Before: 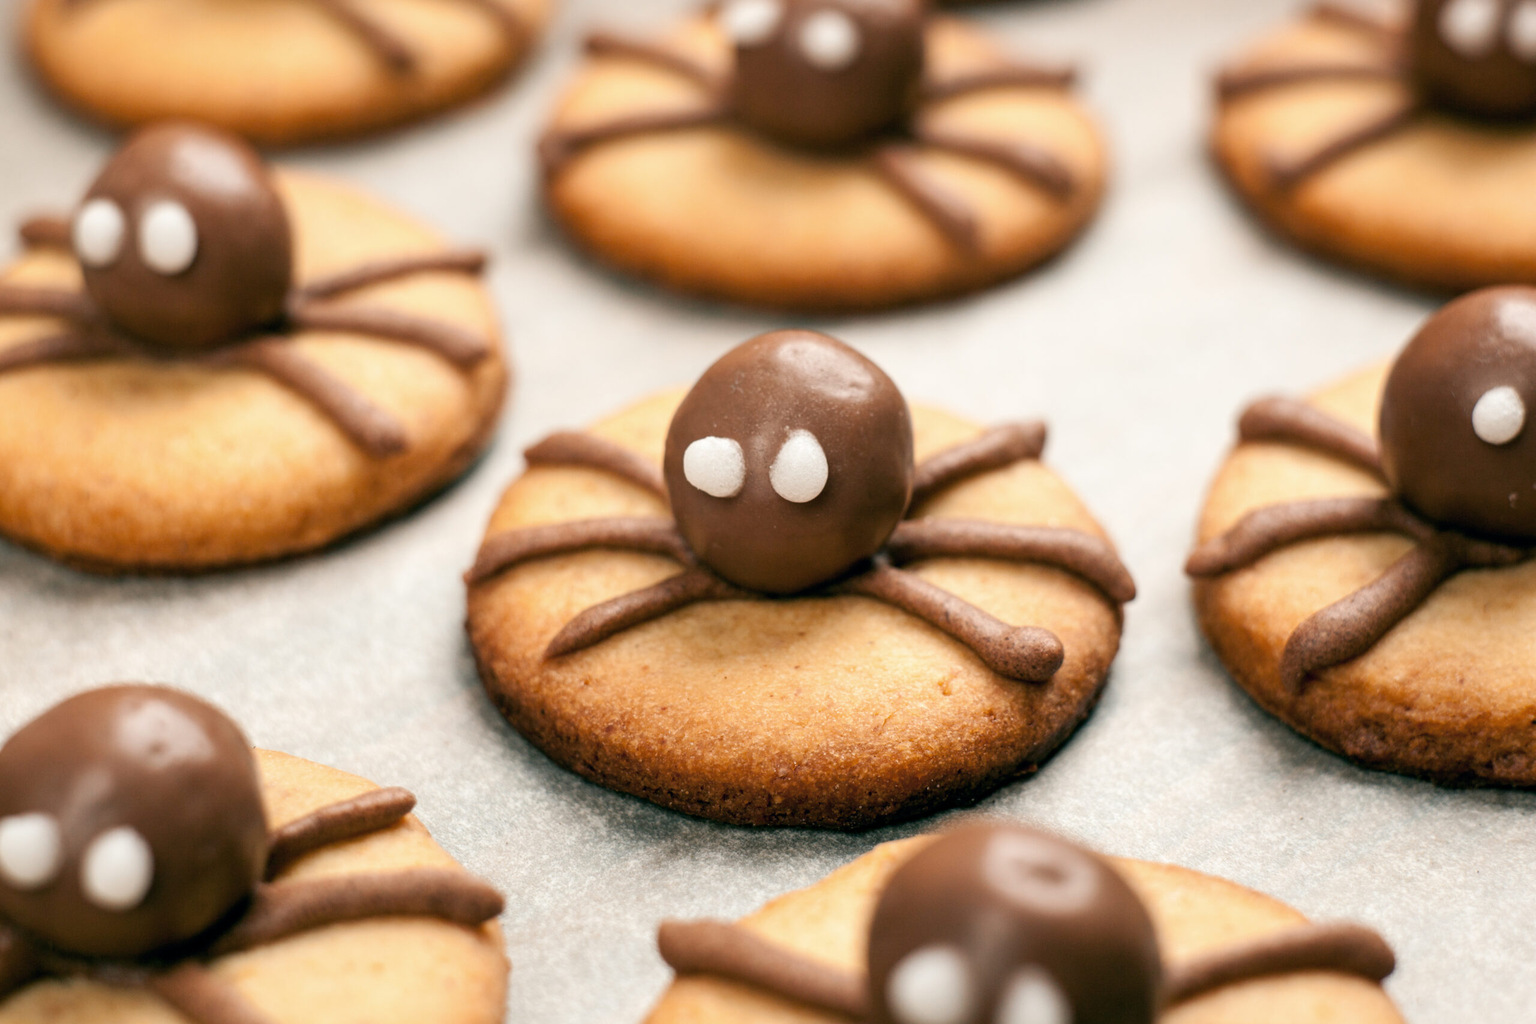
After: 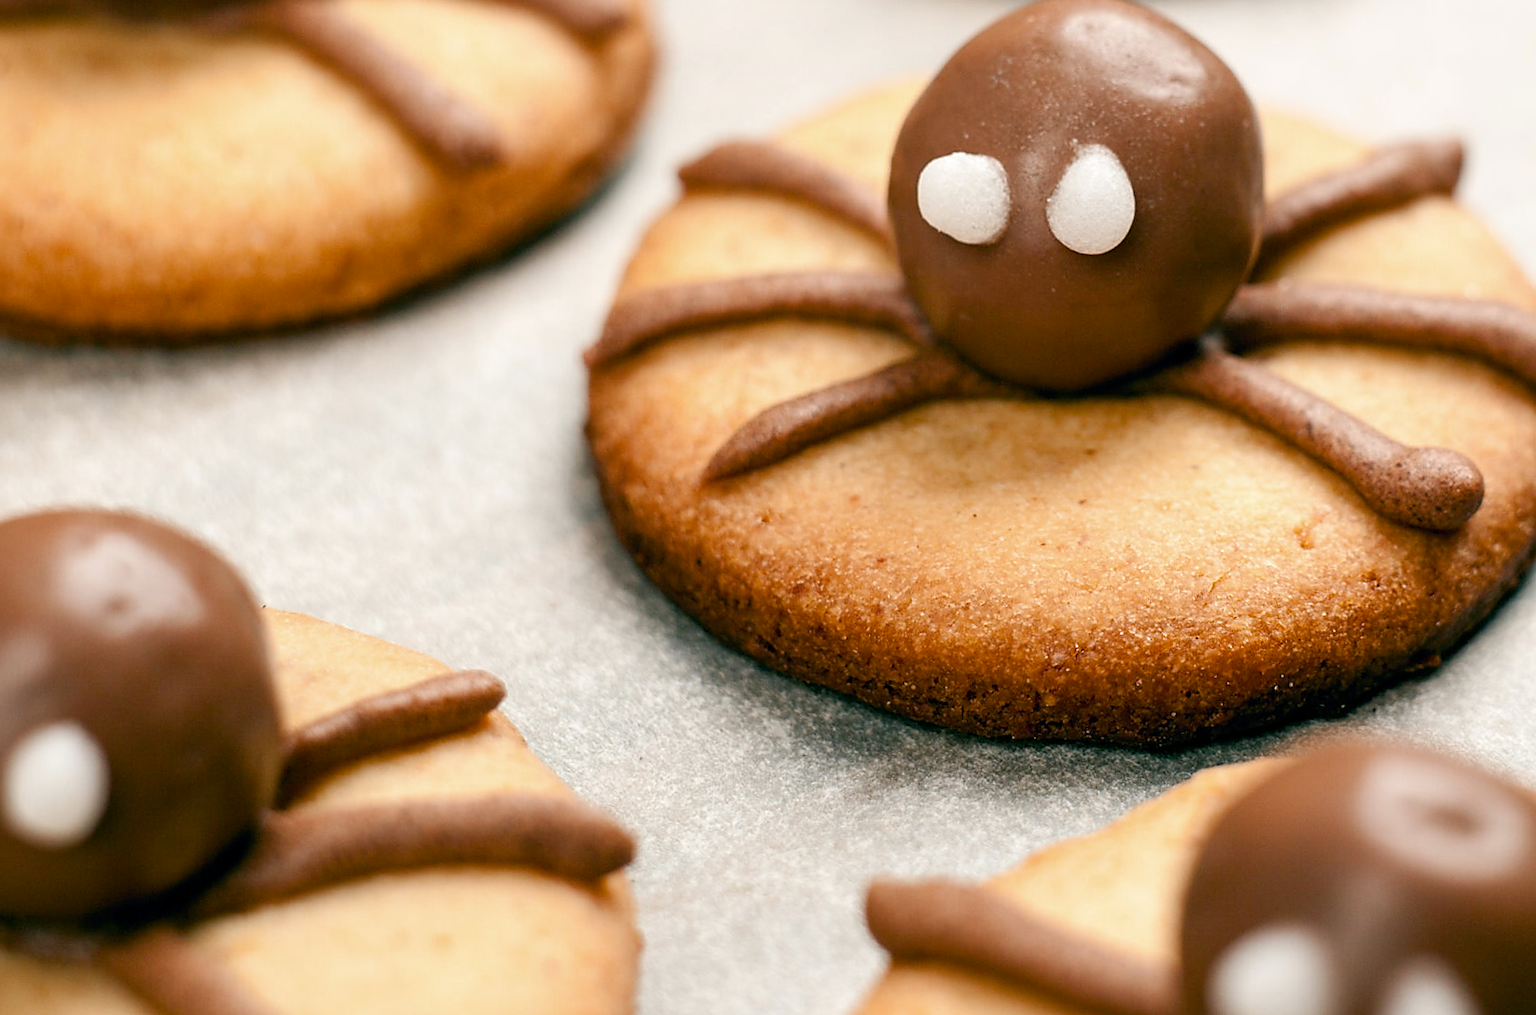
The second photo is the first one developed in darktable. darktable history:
sharpen: radius 1.357, amount 1.235, threshold 0.813
color balance rgb: perceptual saturation grading › global saturation 14.106%, perceptual saturation grading › highlights -25.108%, perceptual saturation grading › shadows 25.81%
exposure: compensate exposure bias true, compensate highlight preservation false
crop and rotate: angle -1.11°, left 3.58%, top 32.186%, right 28.017%
